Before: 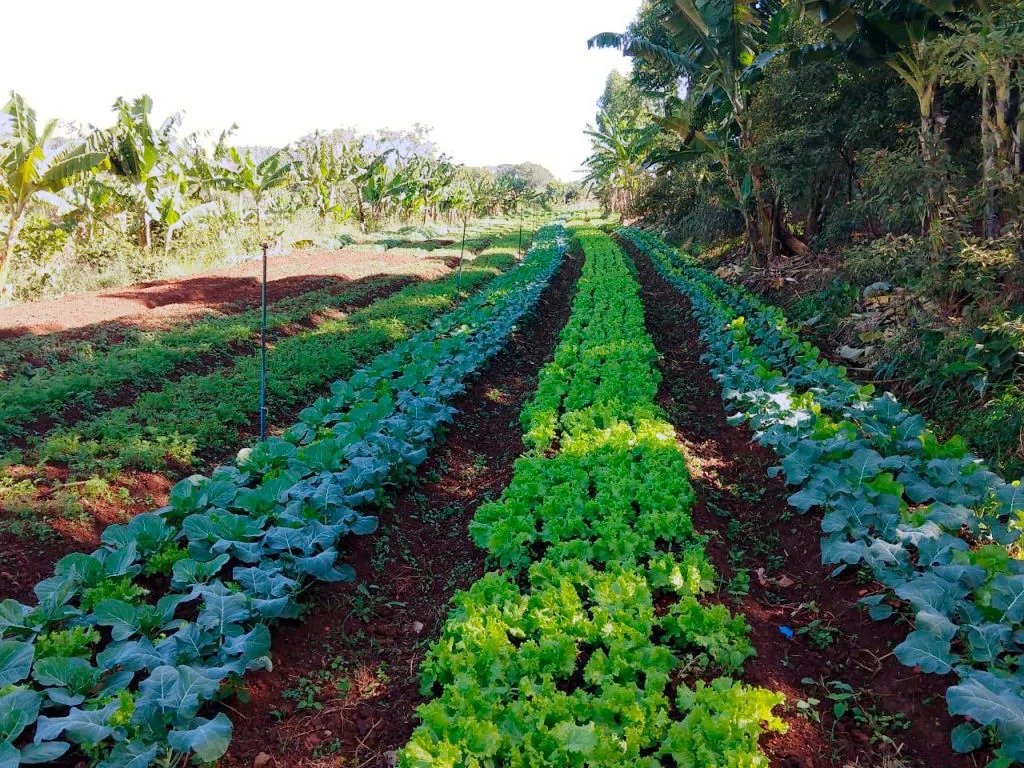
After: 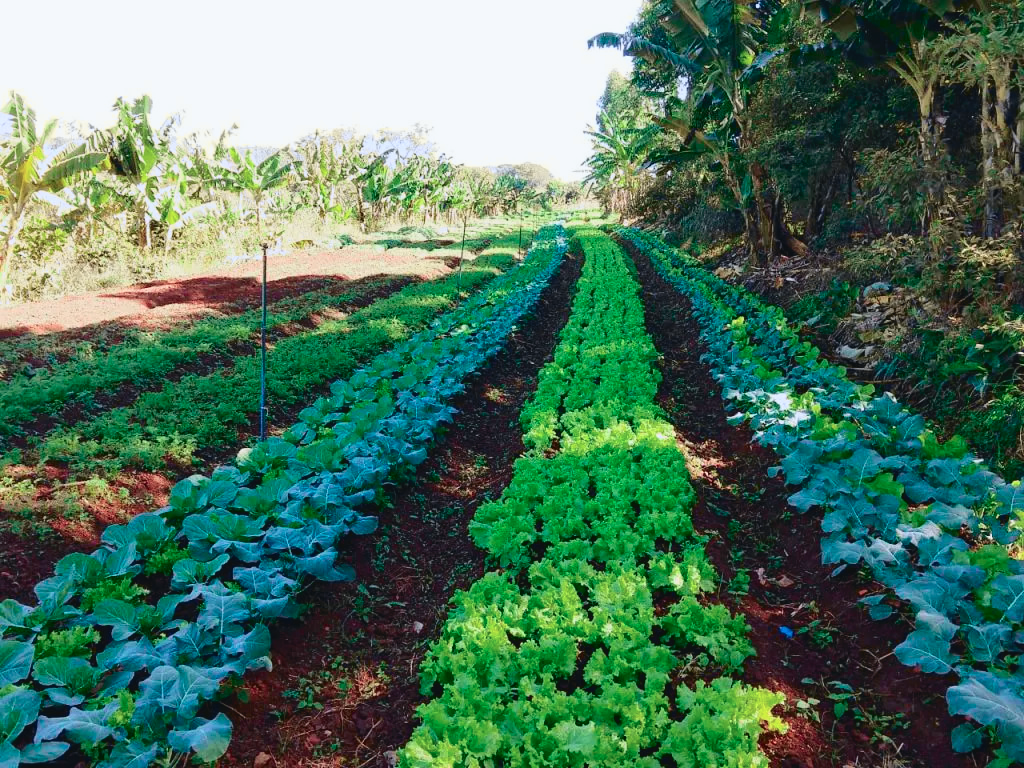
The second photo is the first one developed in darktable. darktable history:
tone curve: curves: ch0 [(0, 0.039) (0.104, 0.103) (0.273, 0.267) (0.448, 0.487) (0.704, 0.761) (0.886, 0.922) (0.994, 0.971)]; ch1 [(0, 0) (0.335, 0.298) (0.446, 0.413) (0.485, 0.487) (0.515, 0.503) (0.566, 0.563) (0.641, 0.655) (1, 1)]; ch2 [(0, 0) (0.314, 0.301) (0.421, 0.411) (0.502, 0.494) (0.528, 0.54) (0.557, 0.559) (0.612, 0.605) (0.722, 0.686) (1, 1)], color space Lab, independent channels, preserve colors none
